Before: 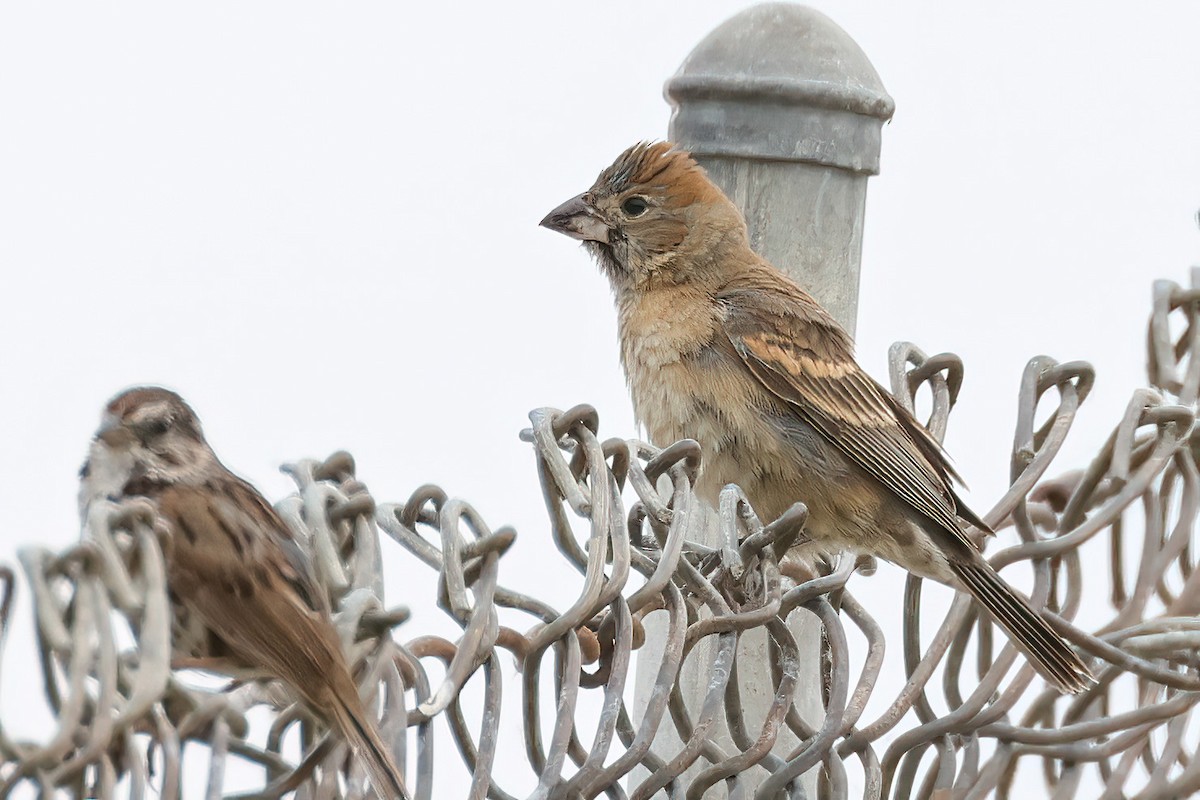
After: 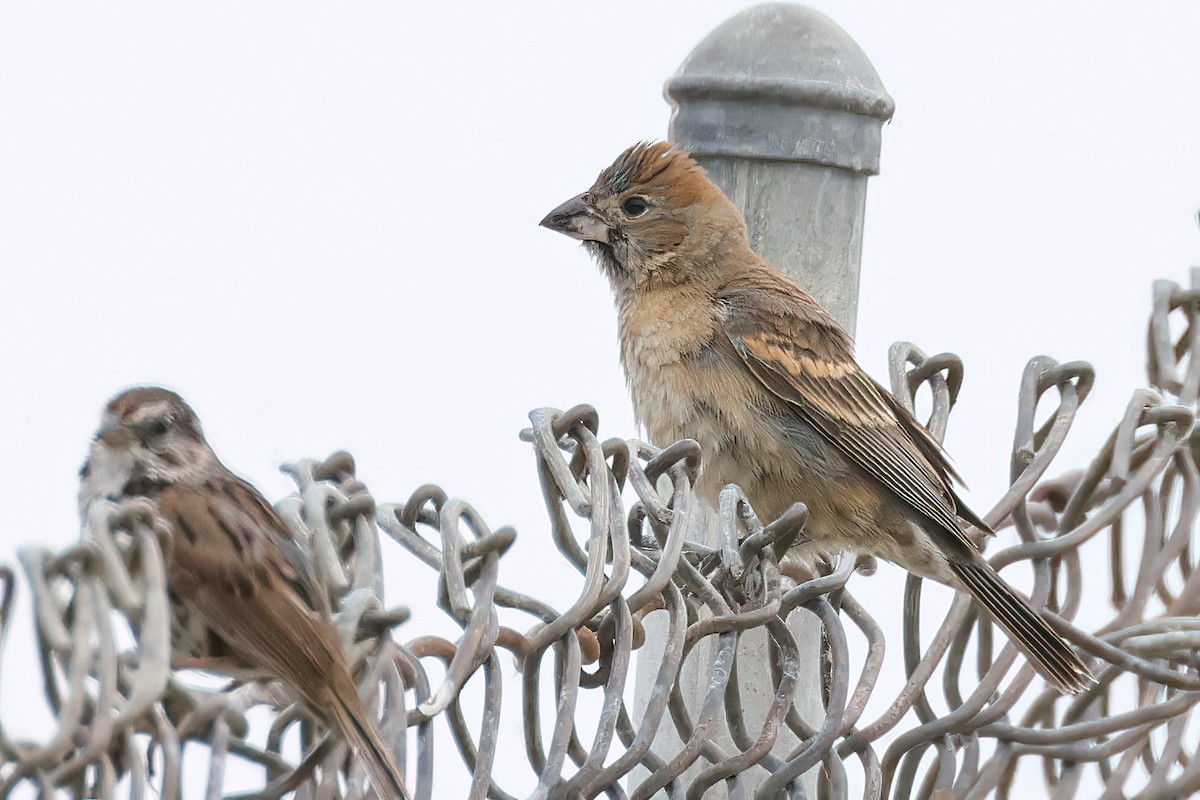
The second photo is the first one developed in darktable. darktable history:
color balance rgb: shadows lift › chroma 0.704%, shadows lift › hue 112.96°, power › chroma 0.996%, power › hue 257°, perceptual saturation grading › global saturation -0.96%, global vibrance 16.432%, saturation formula JzAzBz (2021)
